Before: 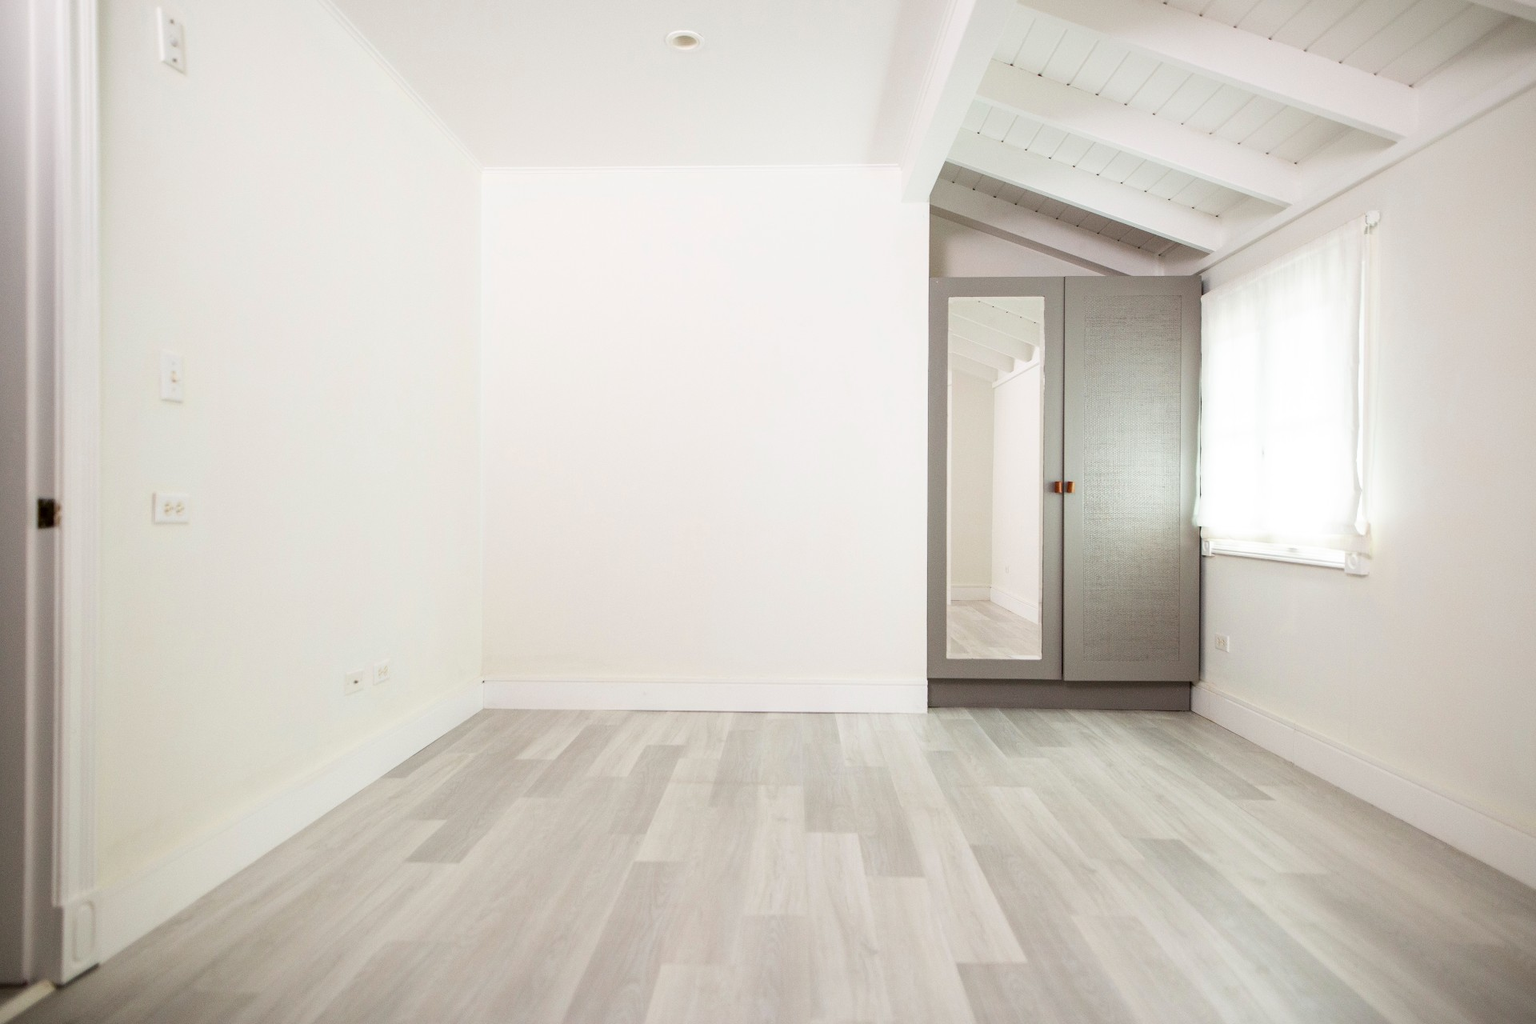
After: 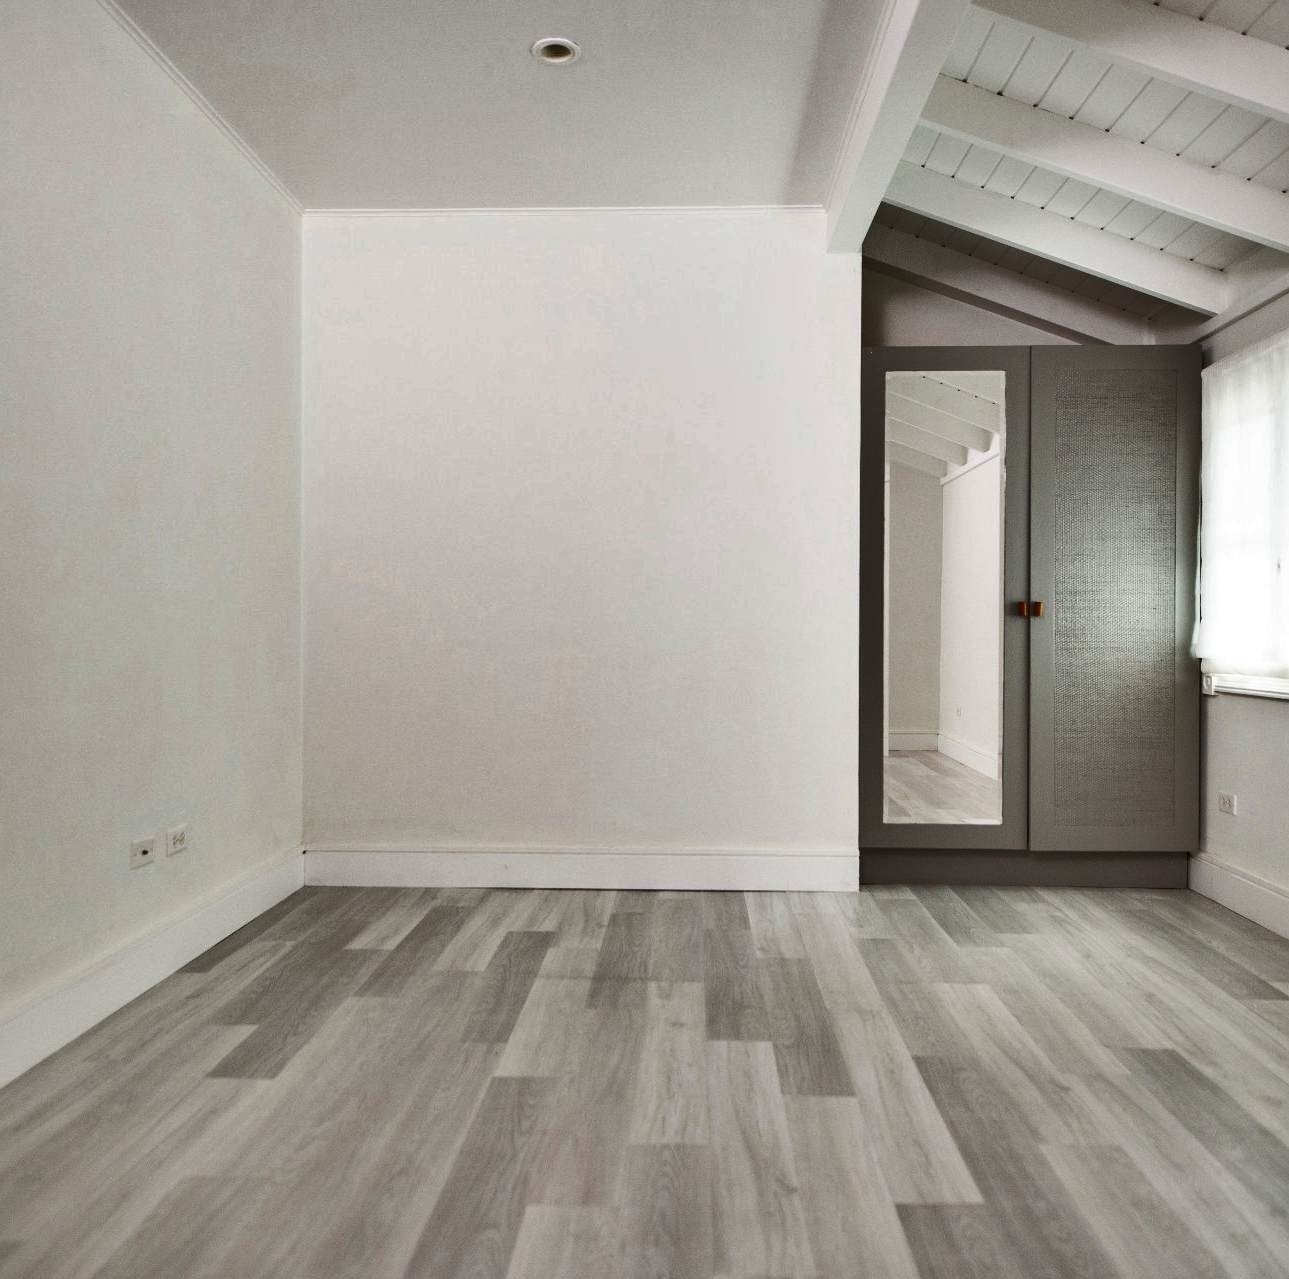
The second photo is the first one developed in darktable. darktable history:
shadows and highlights: shadows 24.12, highlights -78.04, soften with gaussian
crop and rotate: left 15.653%, right 17.191%
contrast brightness saturation: contrast 0.113, saturation -0.177
